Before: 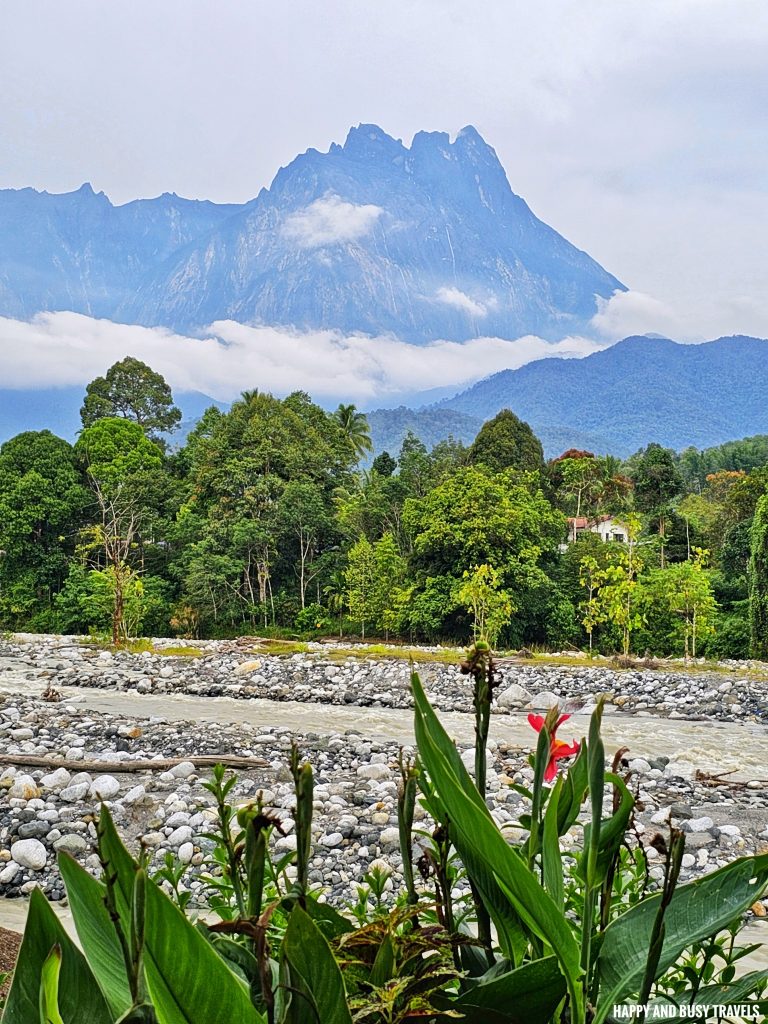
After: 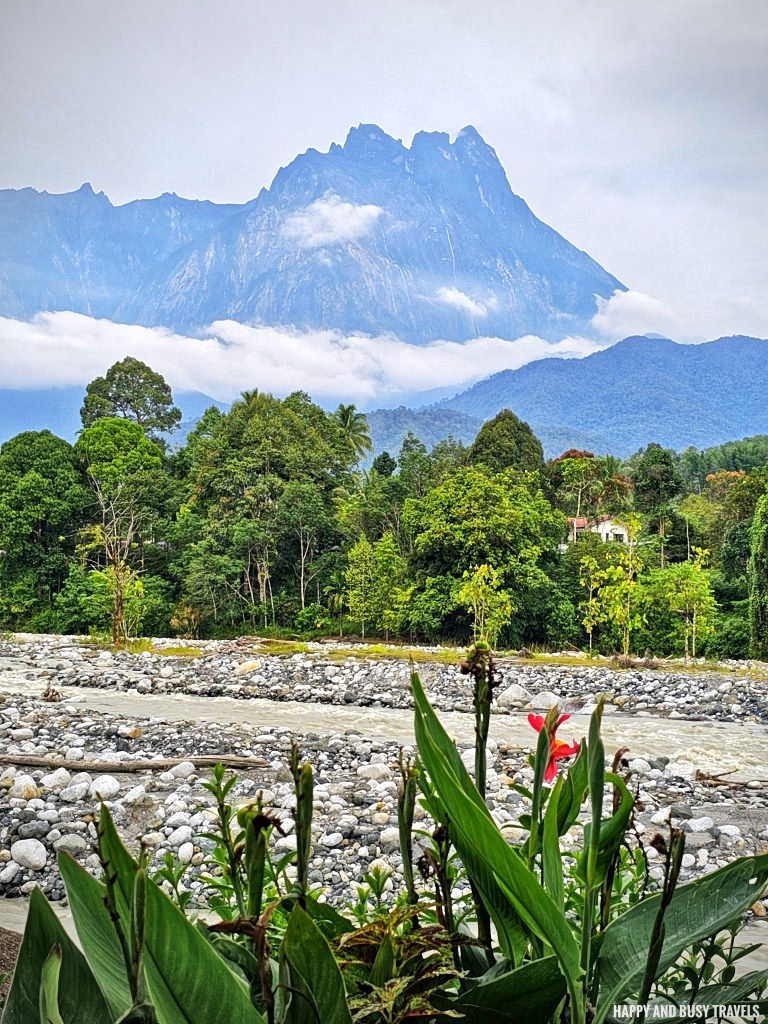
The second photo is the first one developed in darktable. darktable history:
exposure: exposure 0.2 EV, compensate highlight preservation false
vignetting: on, module defaults
local contrast: highlights 100%, shadows 100%, detail 120%, midtone range 0.2
